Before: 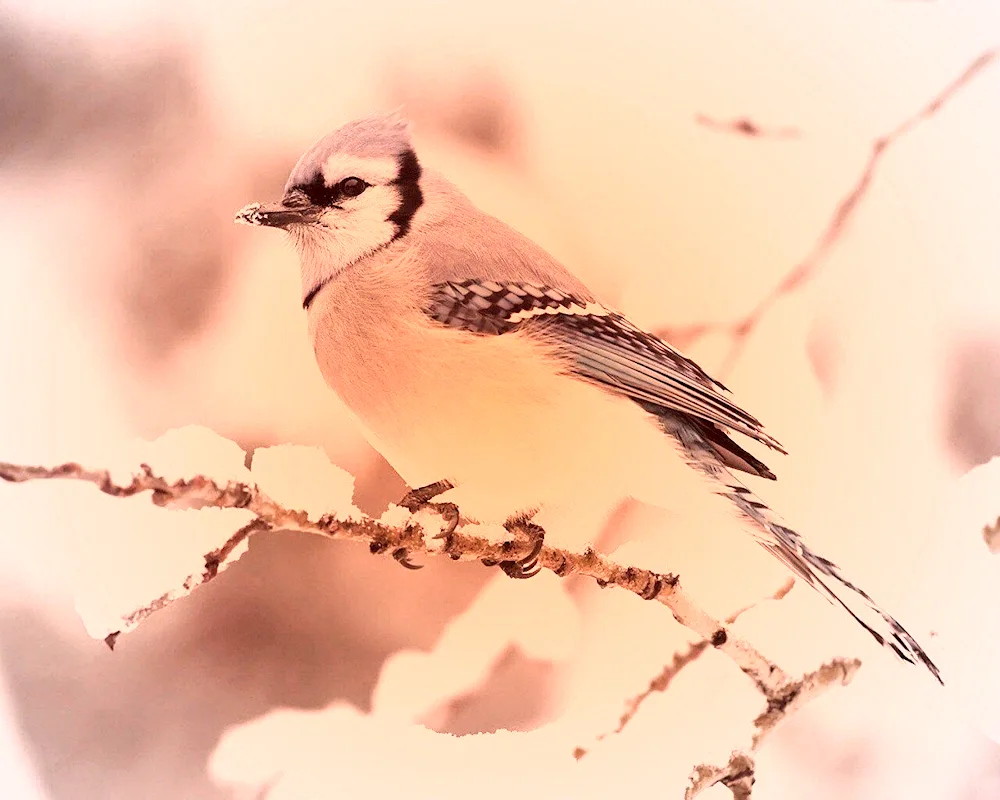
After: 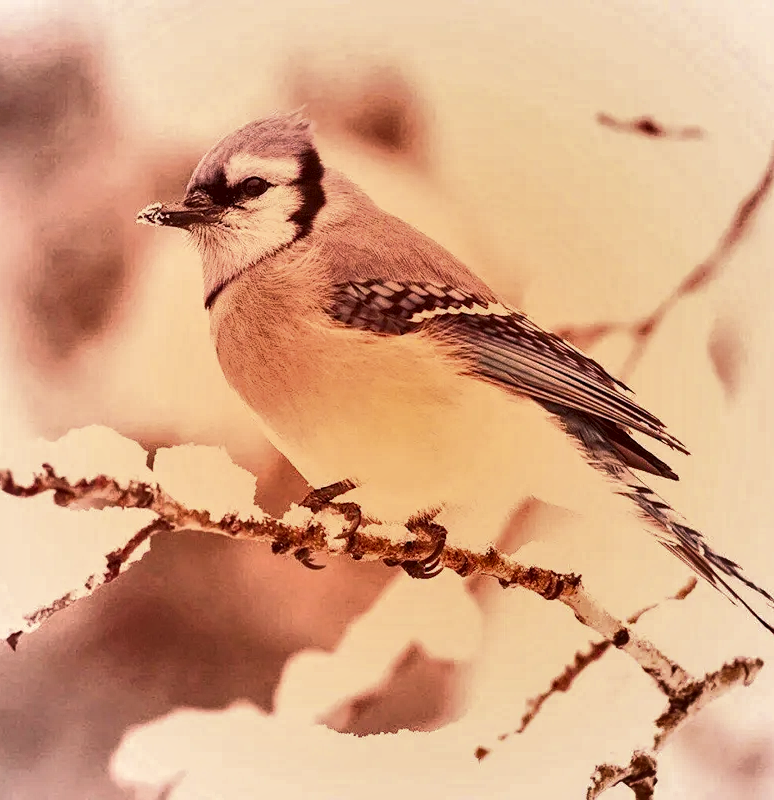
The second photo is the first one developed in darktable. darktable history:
local contrast: highlights 95%, shadows 88%, detail 160%, midtone range 0.2
crop: left 9.871%, right 12.518%
shadows and highlights: radius 107.84, shadows 23.63, highlights -59.2, low approximation 0.01, soften with gaussian
